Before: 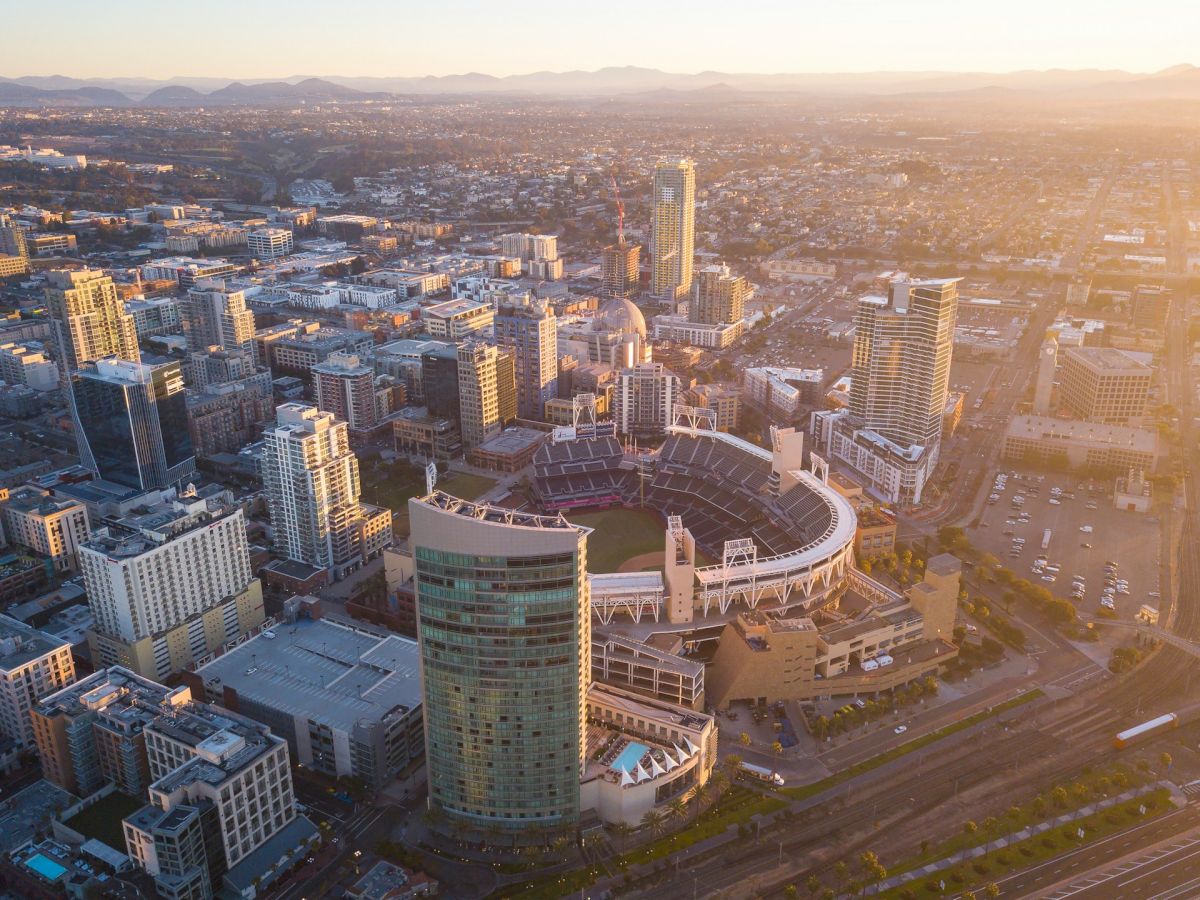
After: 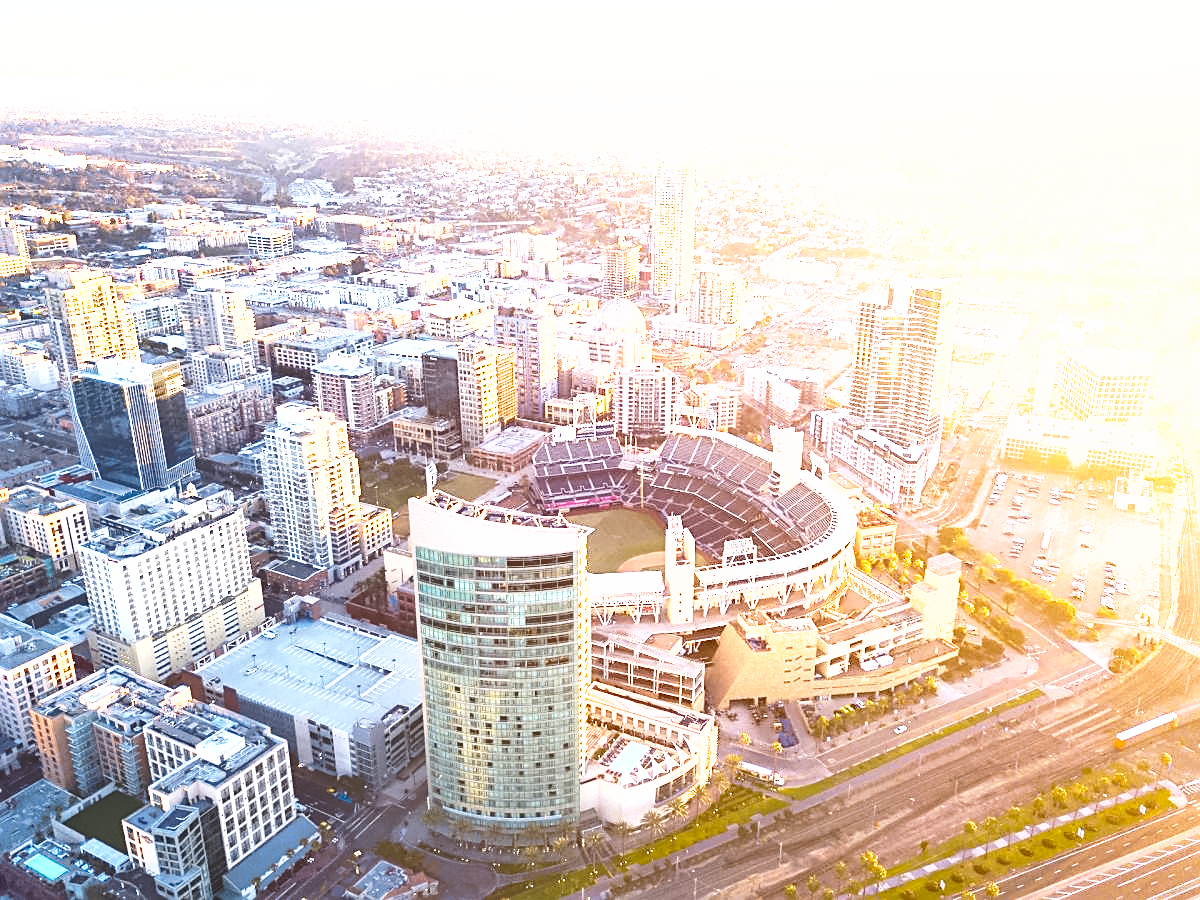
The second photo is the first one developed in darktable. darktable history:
sharpen: on, module defaults
surface blur: on, module defaults
exposure: black level correction 0.001, exposure 1.84 EV, compensate highlight preservation false
shadows and highlights: low approximation 0.01, soften with gaussian | blend: blend mode overlay, opacity 54%; mask: uniform (no mask)
base curve: curves: ch0 [(0, 0) (0.028, 0.03) (0.121, 0.232) (0.46, 0.748) (0.859, 0.968) (1, 1)], preserve colors none
base curve: curves: ch0 [(0, 0) (0.028, 0.03) (0.121, 0.232) (0.46, 0.748) (0.859, 0.968) (1, 1)], preserve colors none
exposure: black level correction 0, exposure 1.599 EV, compensate highlight preservation false
levels: levels [0.016, 0.492, 0.969]
shadows and highlights: radius 174.26, shadows 60.52, highlights -68.24, low approximation 0.01, soften with gaussian
